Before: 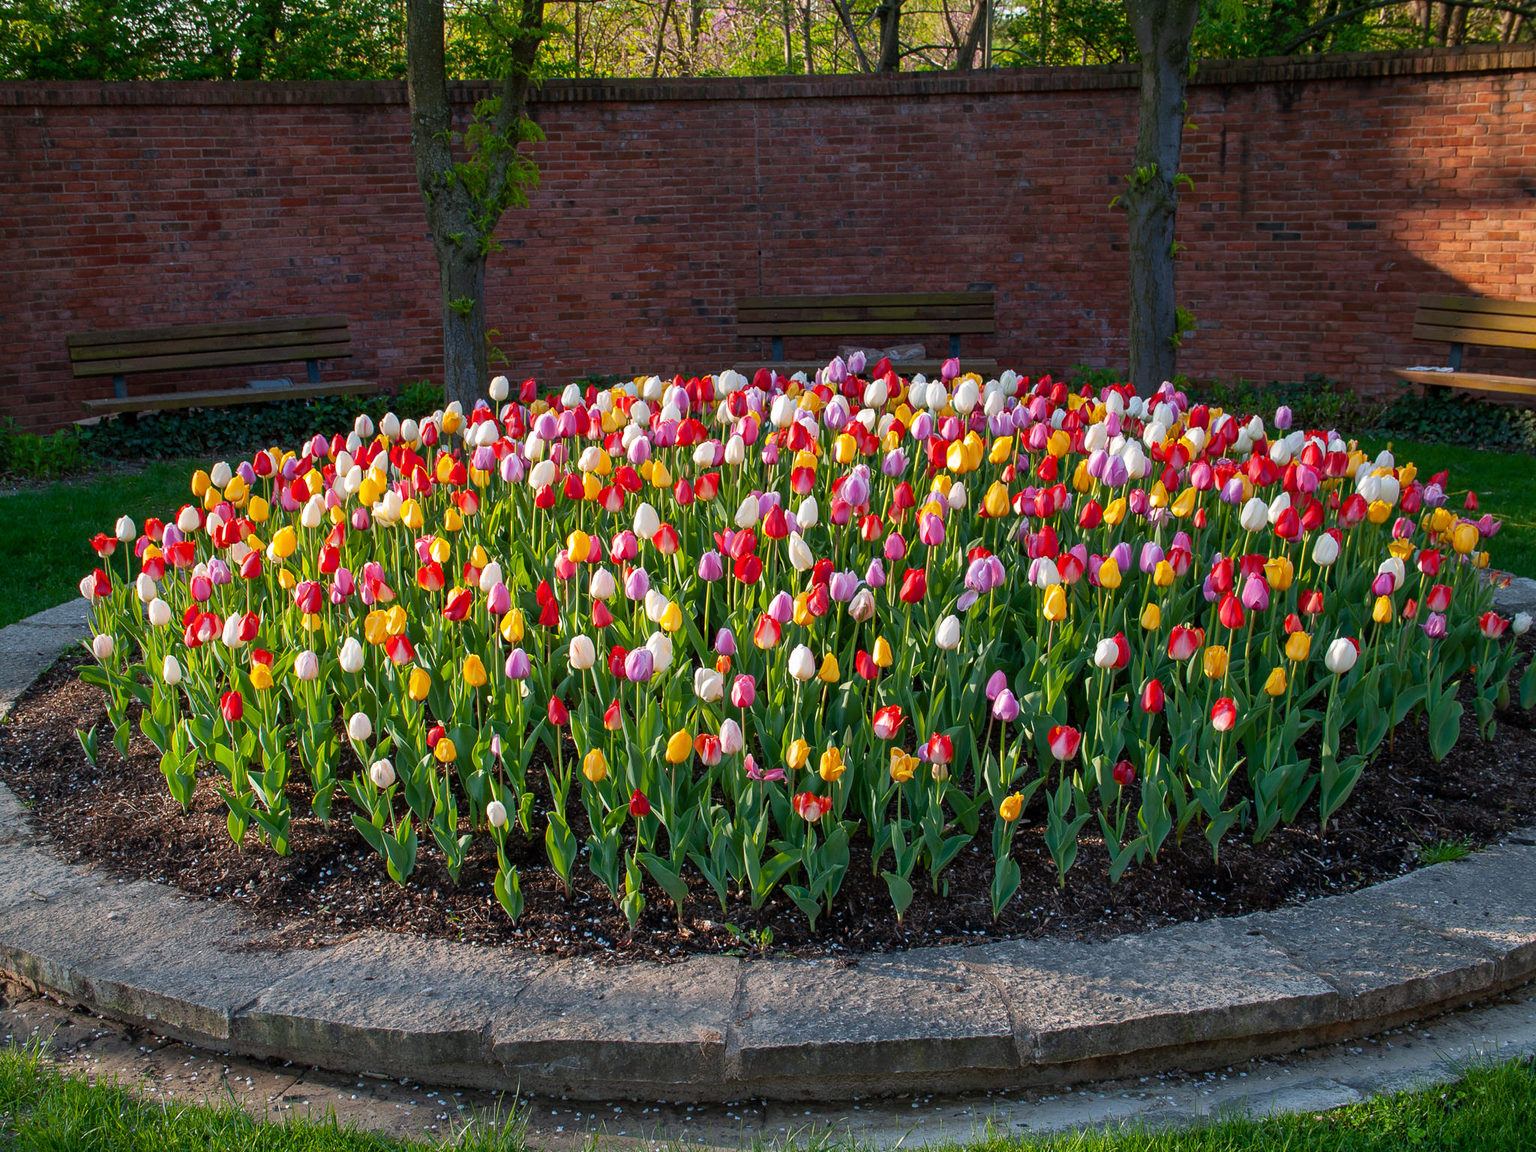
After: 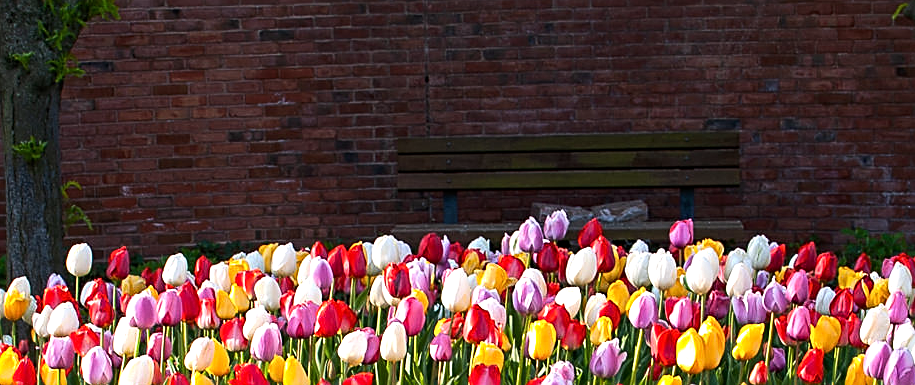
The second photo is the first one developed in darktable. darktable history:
tone equalizer: -8 EV -0.75 EV, -7 EV -0.7 EV, -6 EV -0.6 EV, -5 EV -0.4 EV, -3 EV 0.4 EV, -2 EV 0.6 EV, -1 EV 0.7 EV, +0 EV 0.75 EV, edges refinement/feathering 500, mask exposure compensation -1.57 EV, preserve details no
sharpen: on, module defaults
crop: left 28.64%, top 16.832%, right 26.637%, bottom 58.055%
